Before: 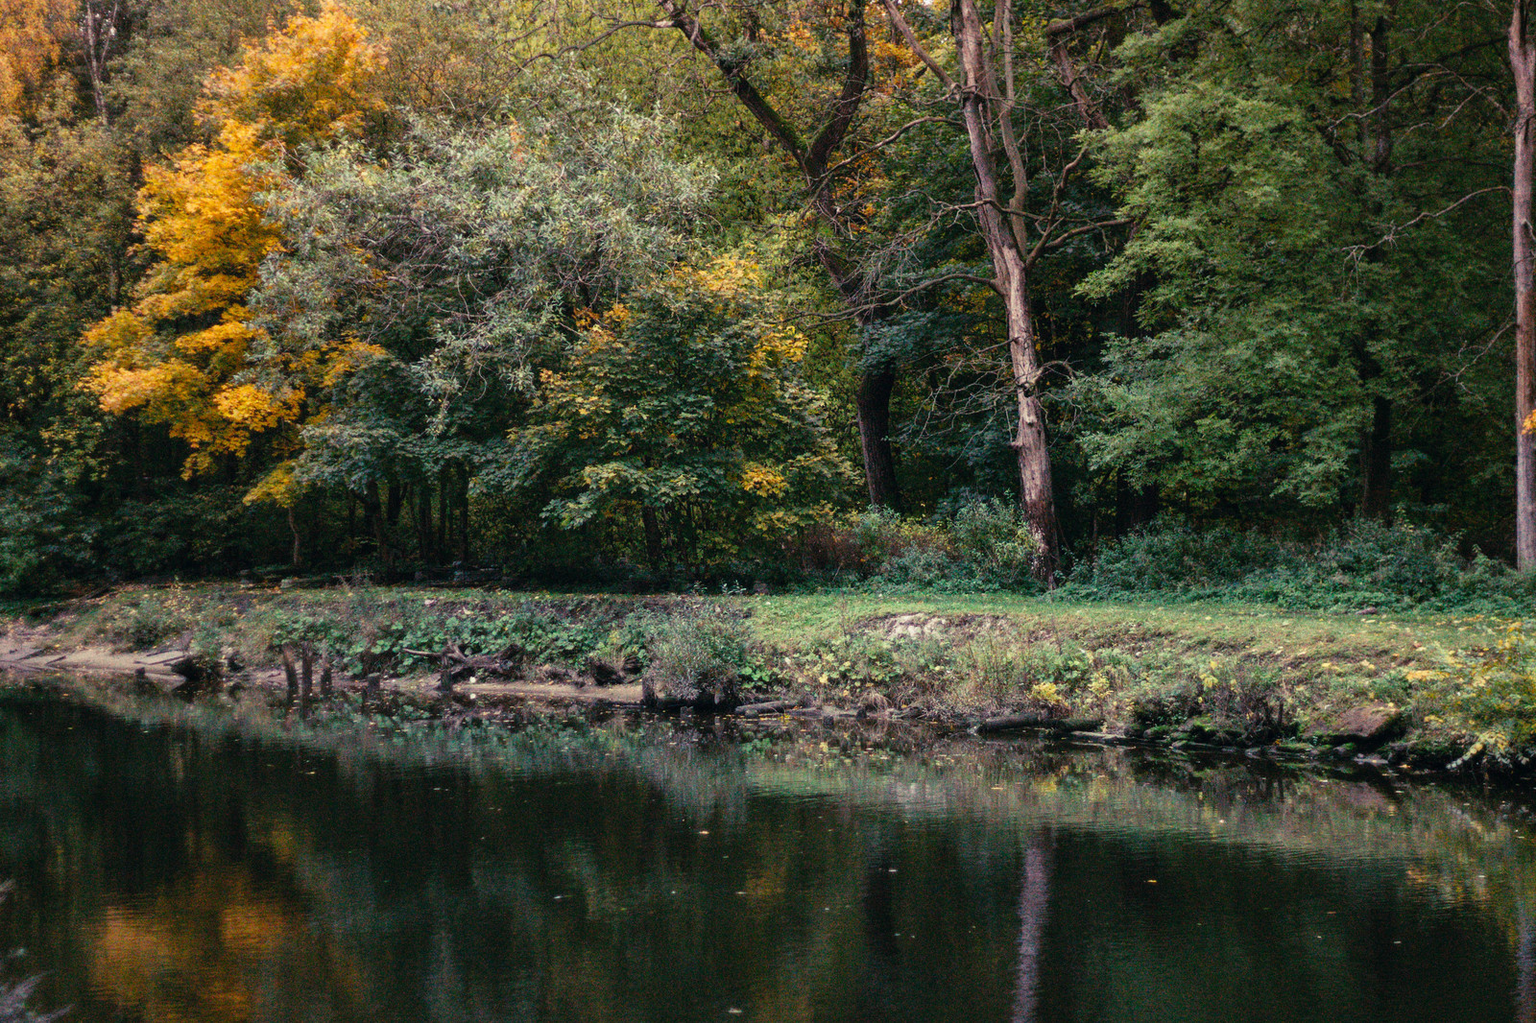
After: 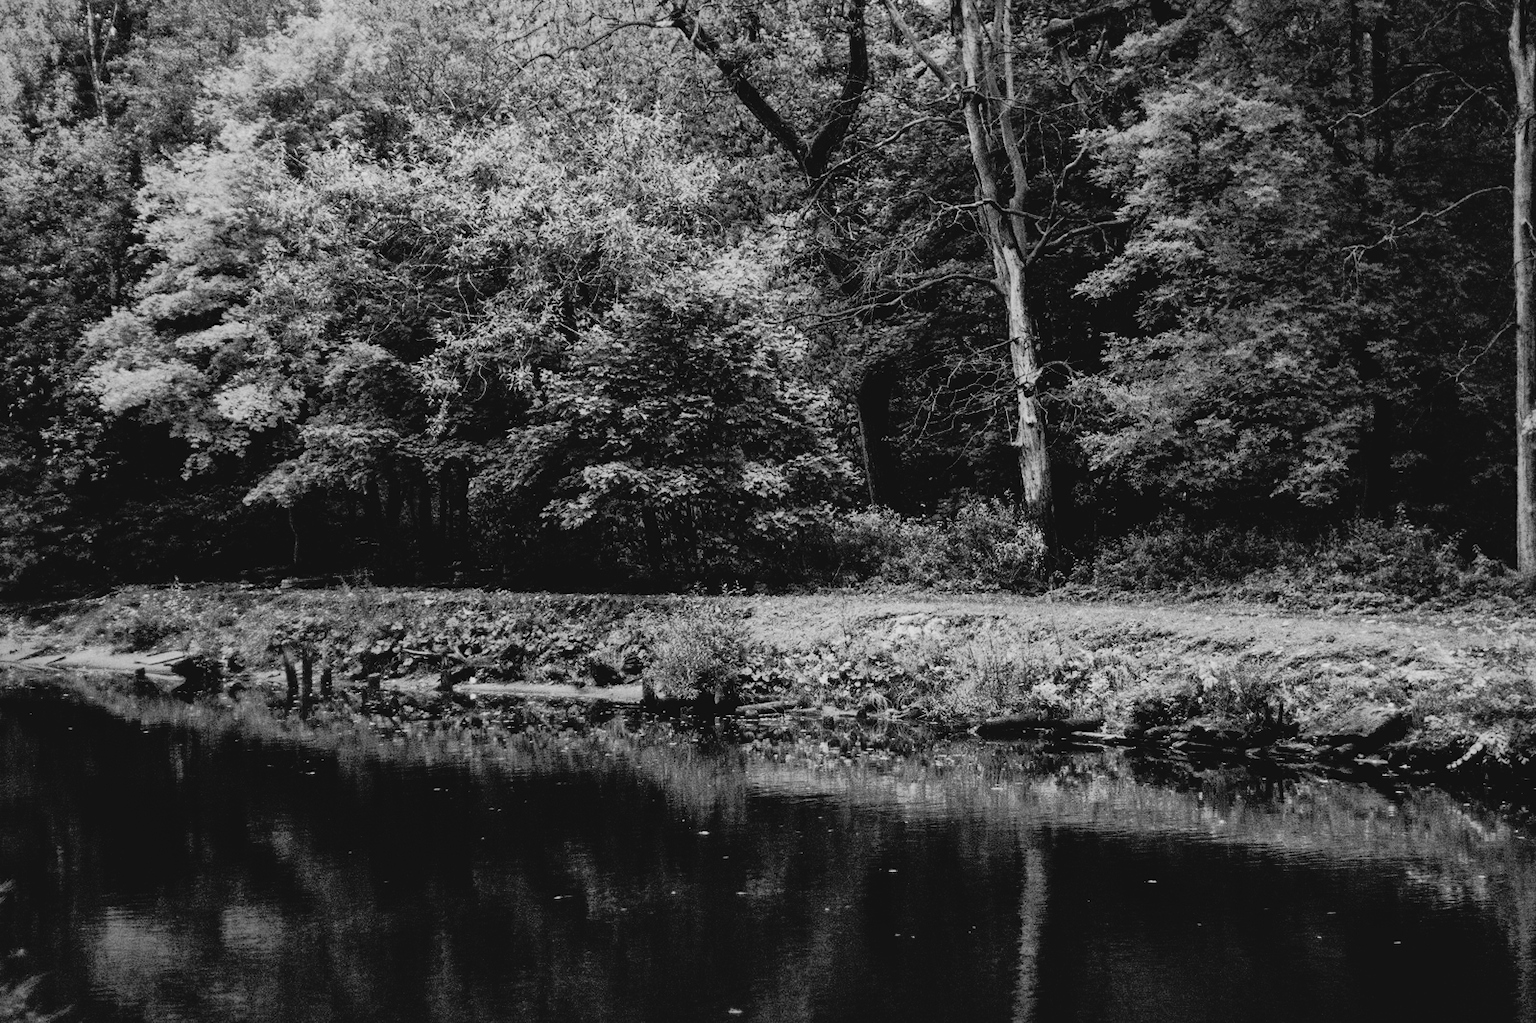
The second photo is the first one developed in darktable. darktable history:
shadows and highlights: shadows 40, highlights -60
monochrome: on, module defaults
haze removal: compatibility mode true, adaptive false
filmic rgb: black relative exposure -5 EV, hardness 2.88, contrast 1.3, highlights saturation mix -30%
tone curve: curves: ch0 [(0, 0.038) (0.193, 0.212) (0.461, 0.502) (0.629, 0.731) (0.838, 0.916) (1, 0.967)]; ch1 [(0, 0) (0.35, 0.356) (0.45, 0.453) (0.504, 0.503) (0.532, 0.524) (0.558, 0.559) (0.735, 0.762) (1, 1)]; ch2 [(0, 0) (0.281, 0.266) (0.456, 0.469) (0.5, 0.5) (0.533, 0.545) (0.606, 0.607) (0.646, 0.654) (1, 1)], color space Lab, independent channels, preserve colors none
